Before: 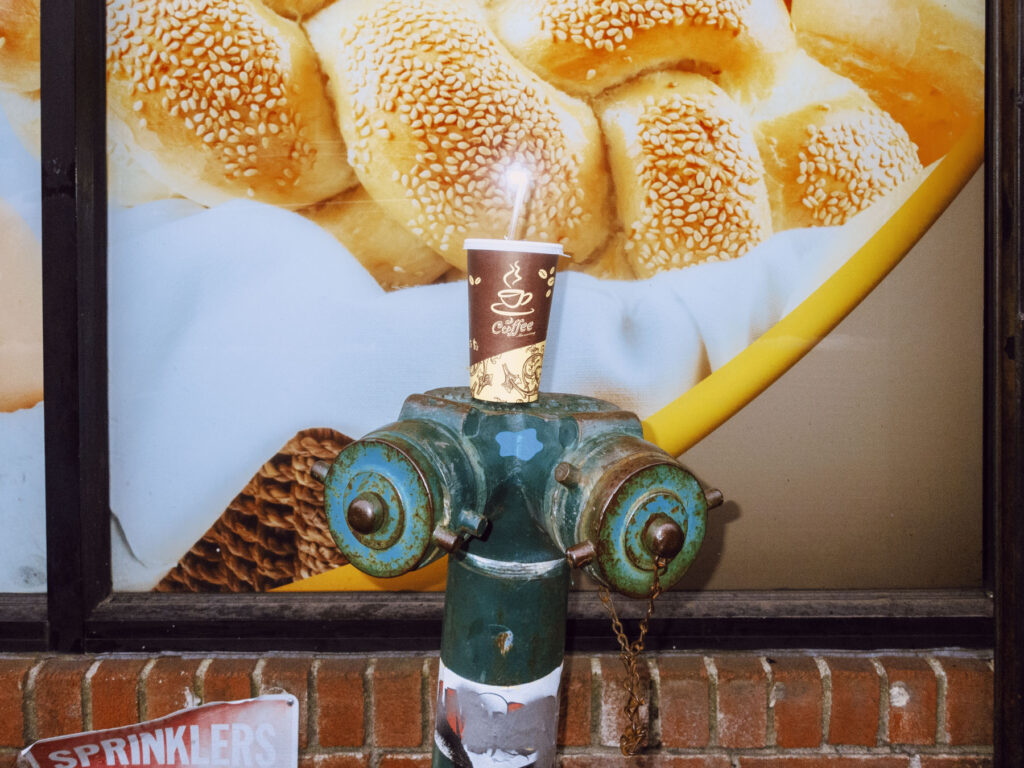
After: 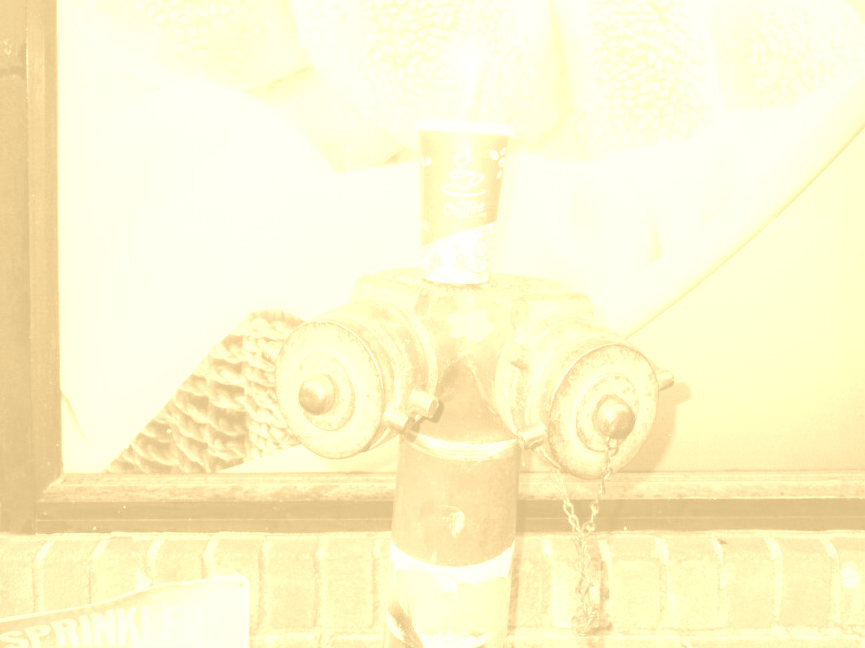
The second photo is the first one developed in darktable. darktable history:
contrast brightness saturation: contrast -0.32, brightness 0.75, saturation -0.78
colorize: hue 36°, source mix 100%
crop and rotate: left 4.842%, top 15.51%, right 10.668%
